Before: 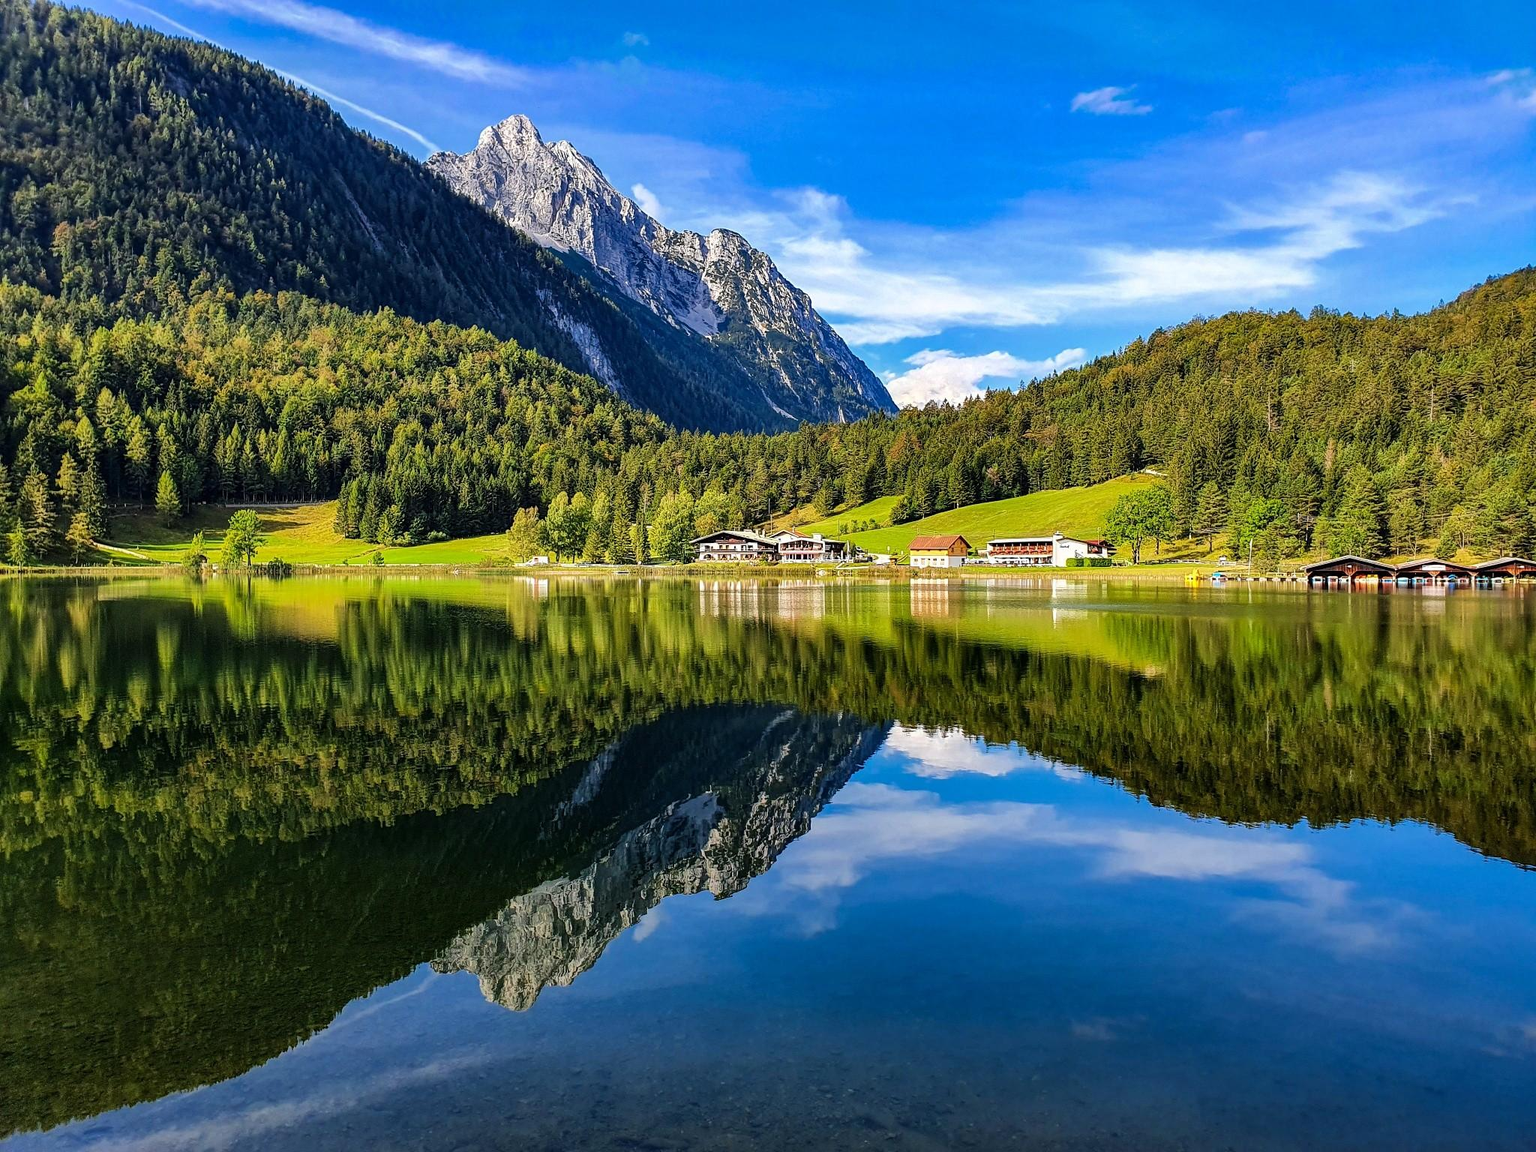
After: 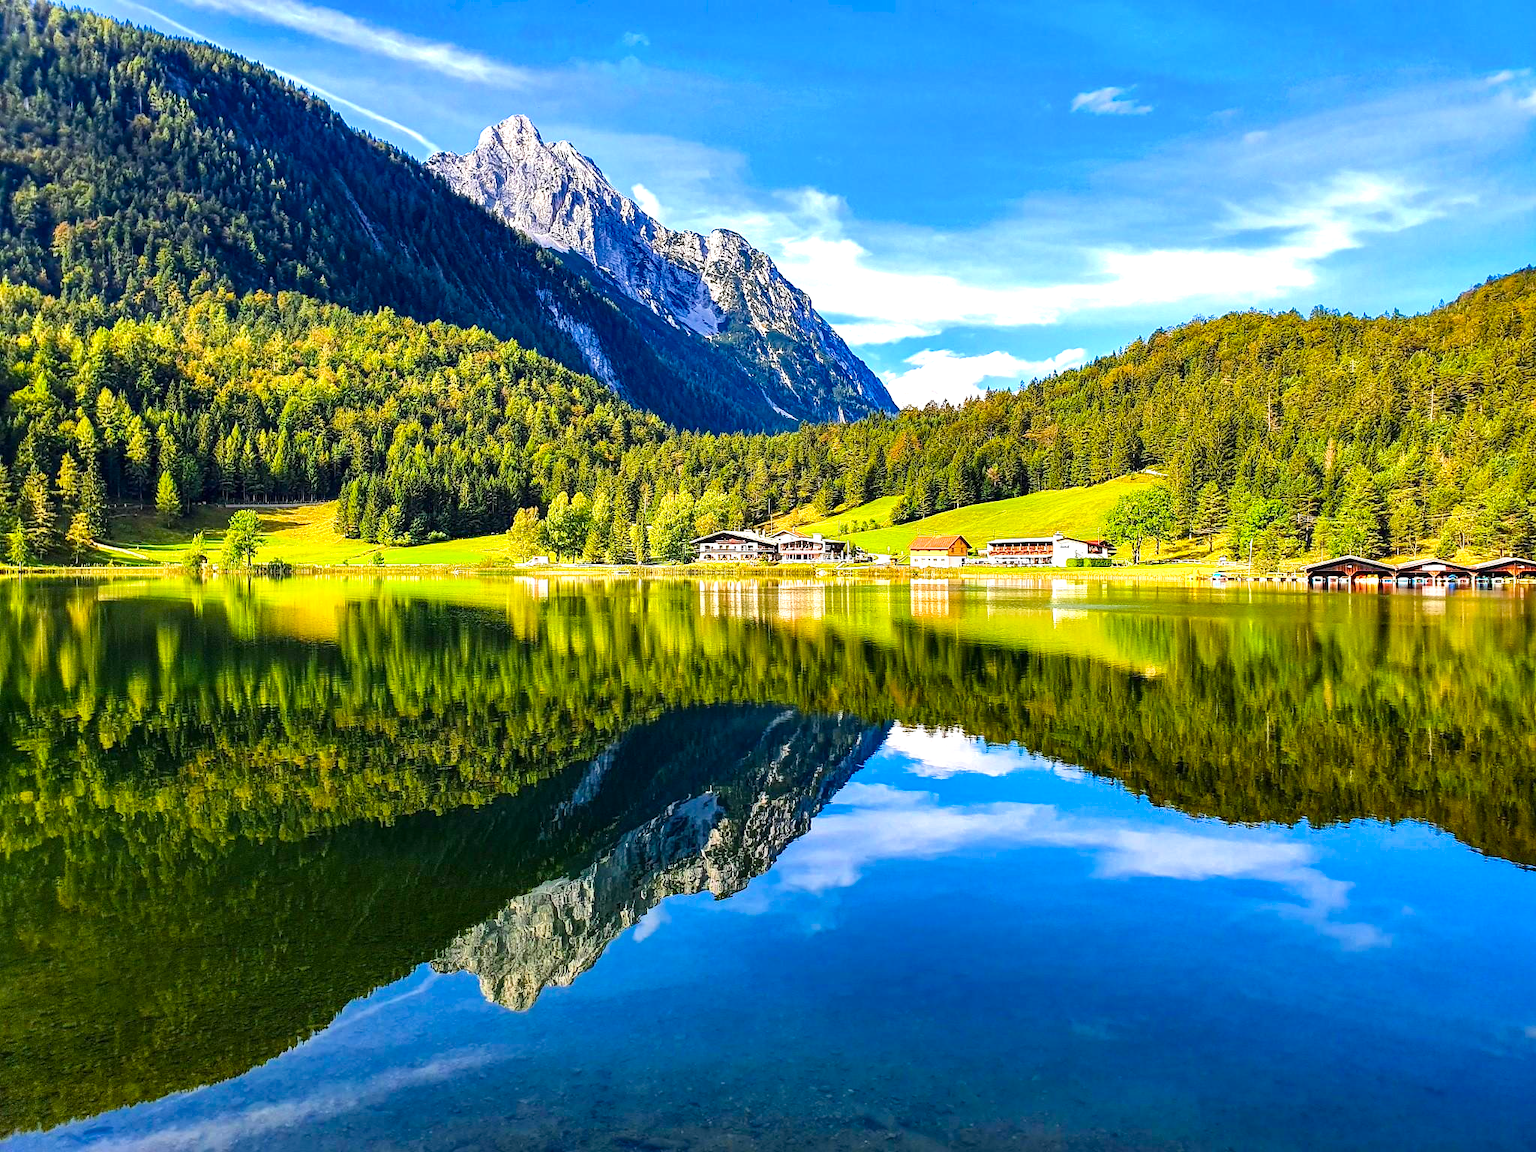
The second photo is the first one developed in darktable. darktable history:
velvia: strength 32%, mid-tones bias 0.2
exposure: exposure 0.74 EV, compensate highlight preservation false
